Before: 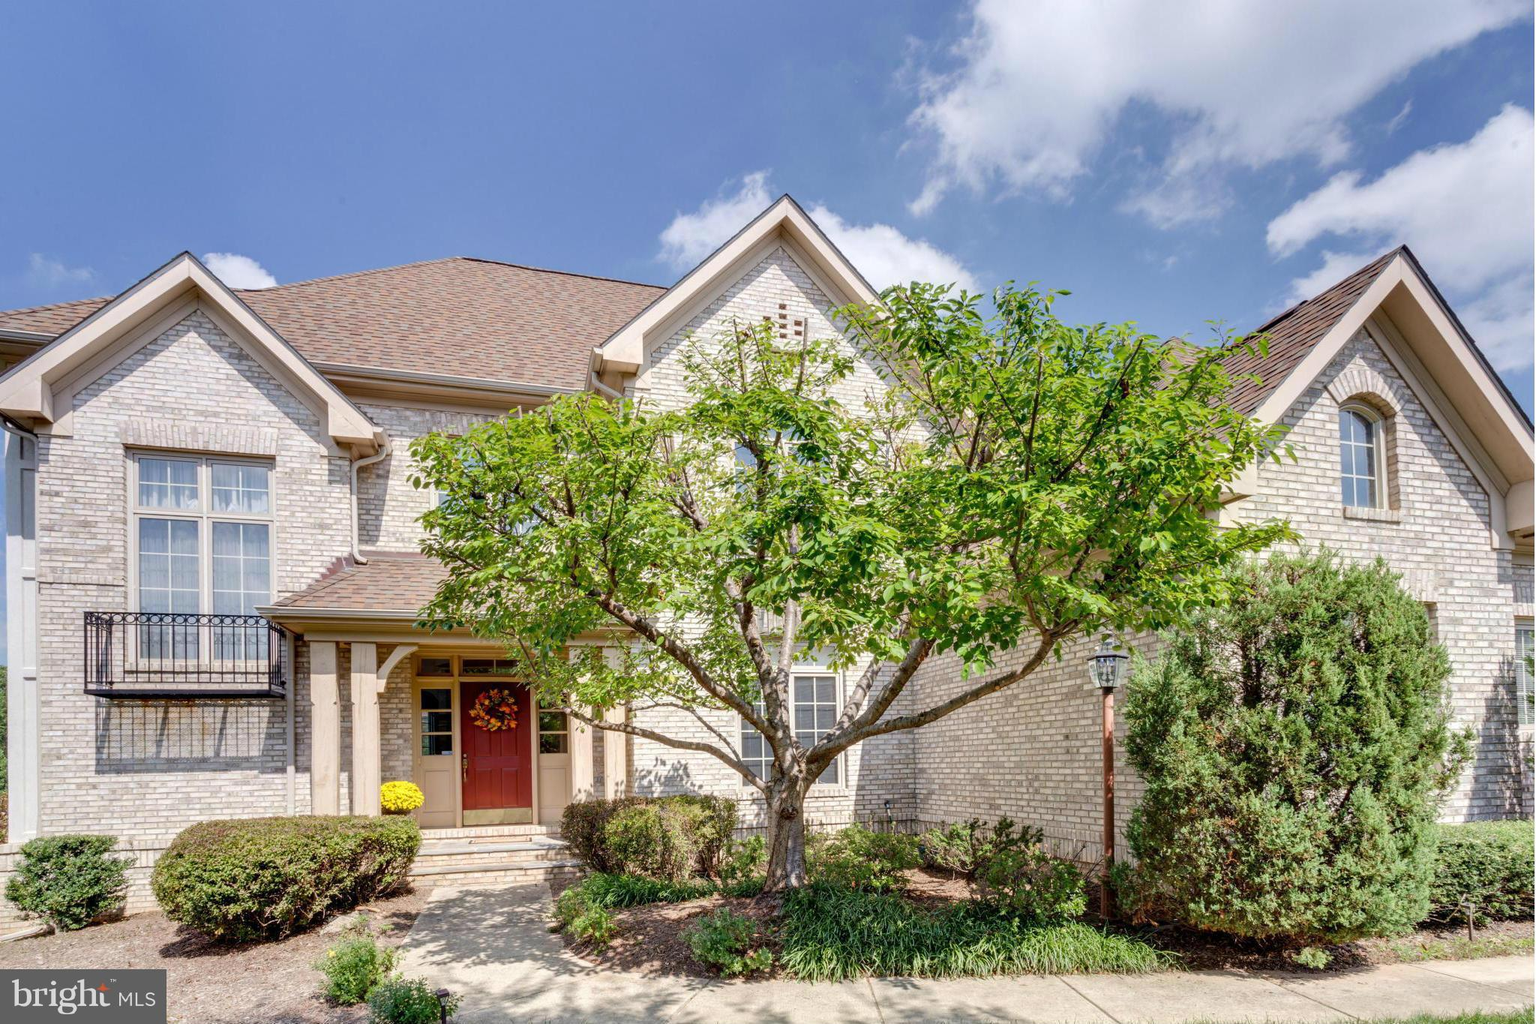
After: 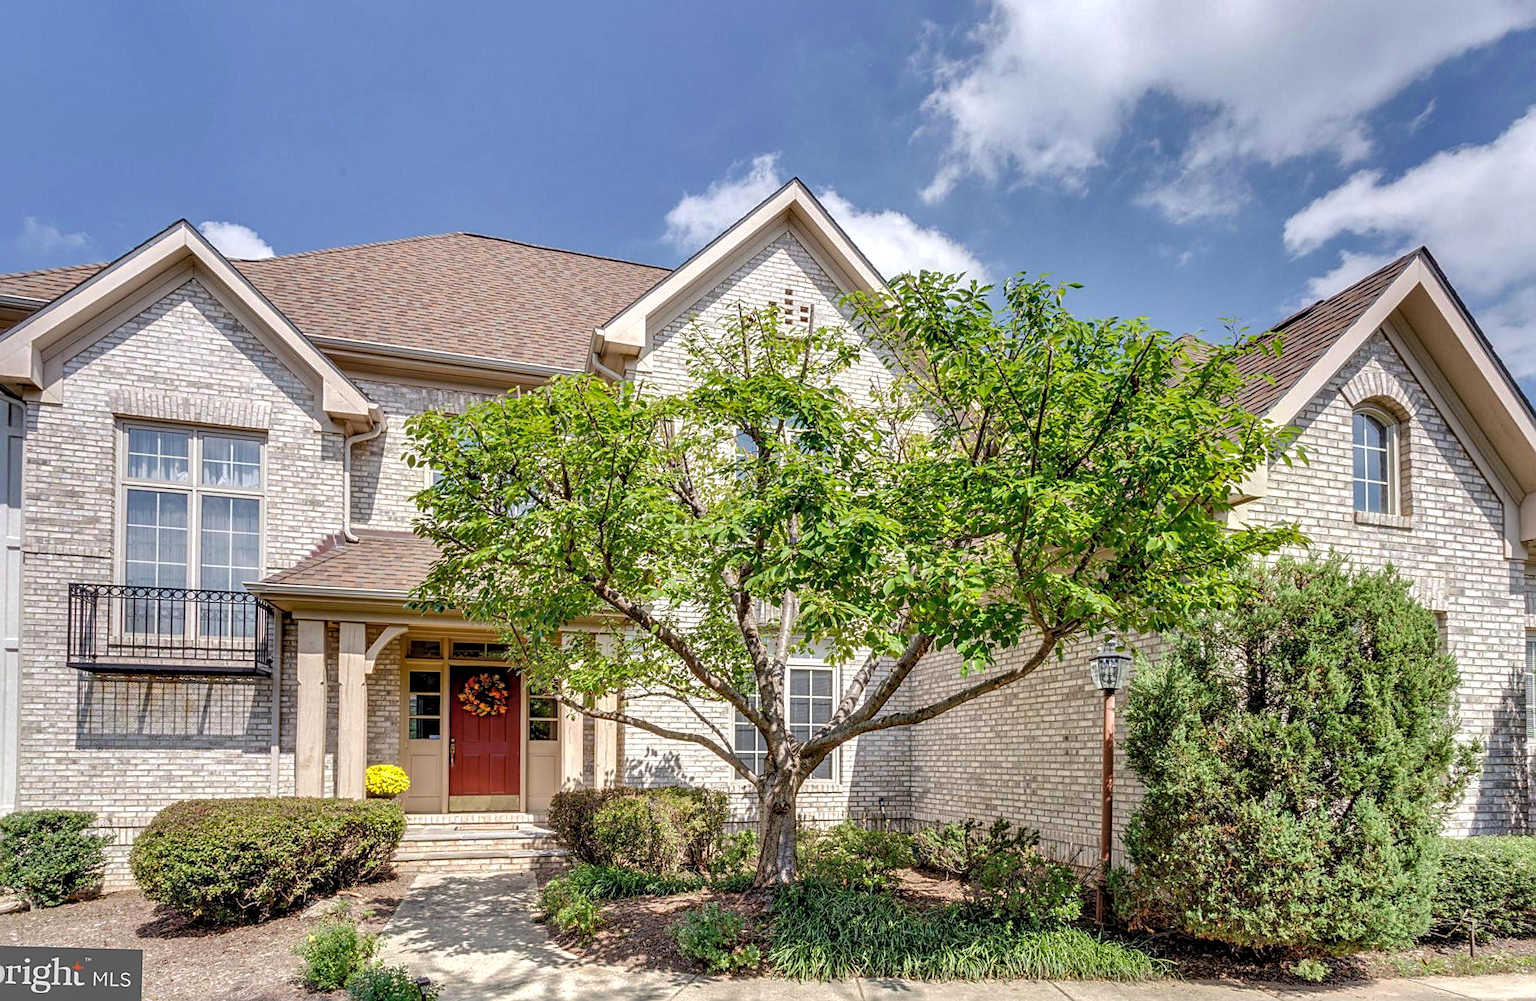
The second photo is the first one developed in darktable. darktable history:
local contrast: on, module defaults
levels: levels [0.031, 0.5, 0.969]
rotate and perspective: rotation 1.57°, crop left 0.018, crop right 0.982, crop top 0.039, crop bottom 0.961
sharpen: on, module defaults
shadows and highlights: on, module defaults
